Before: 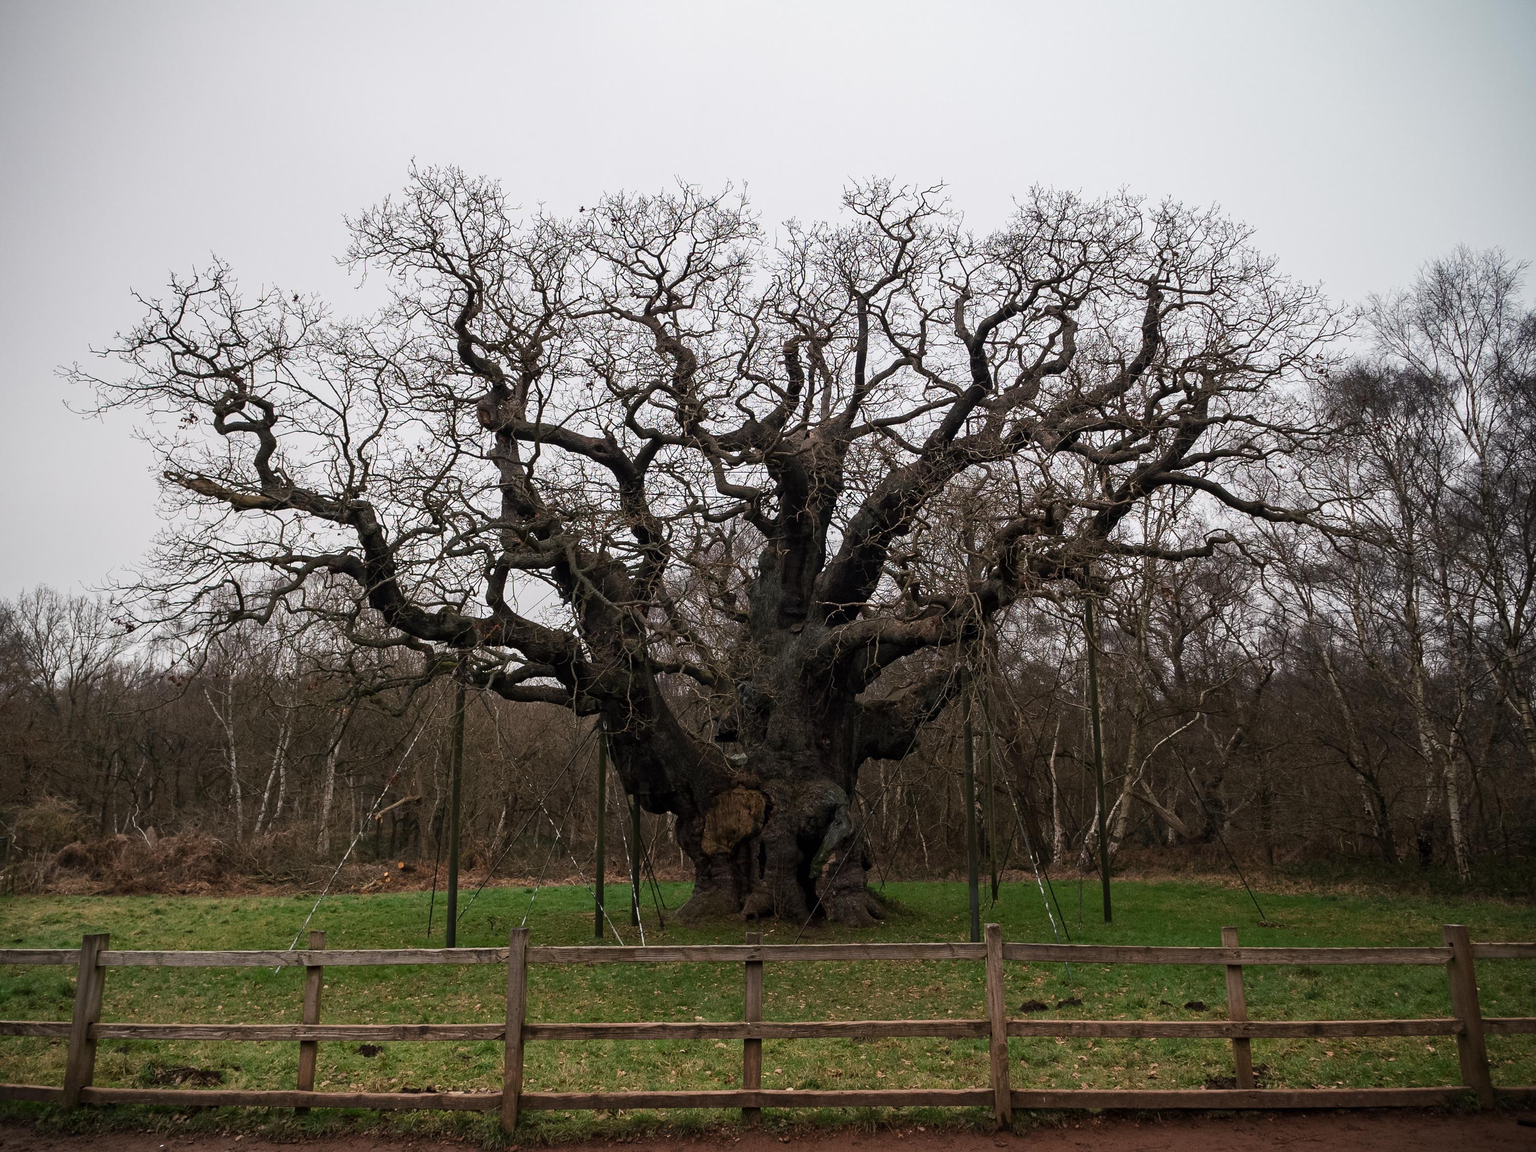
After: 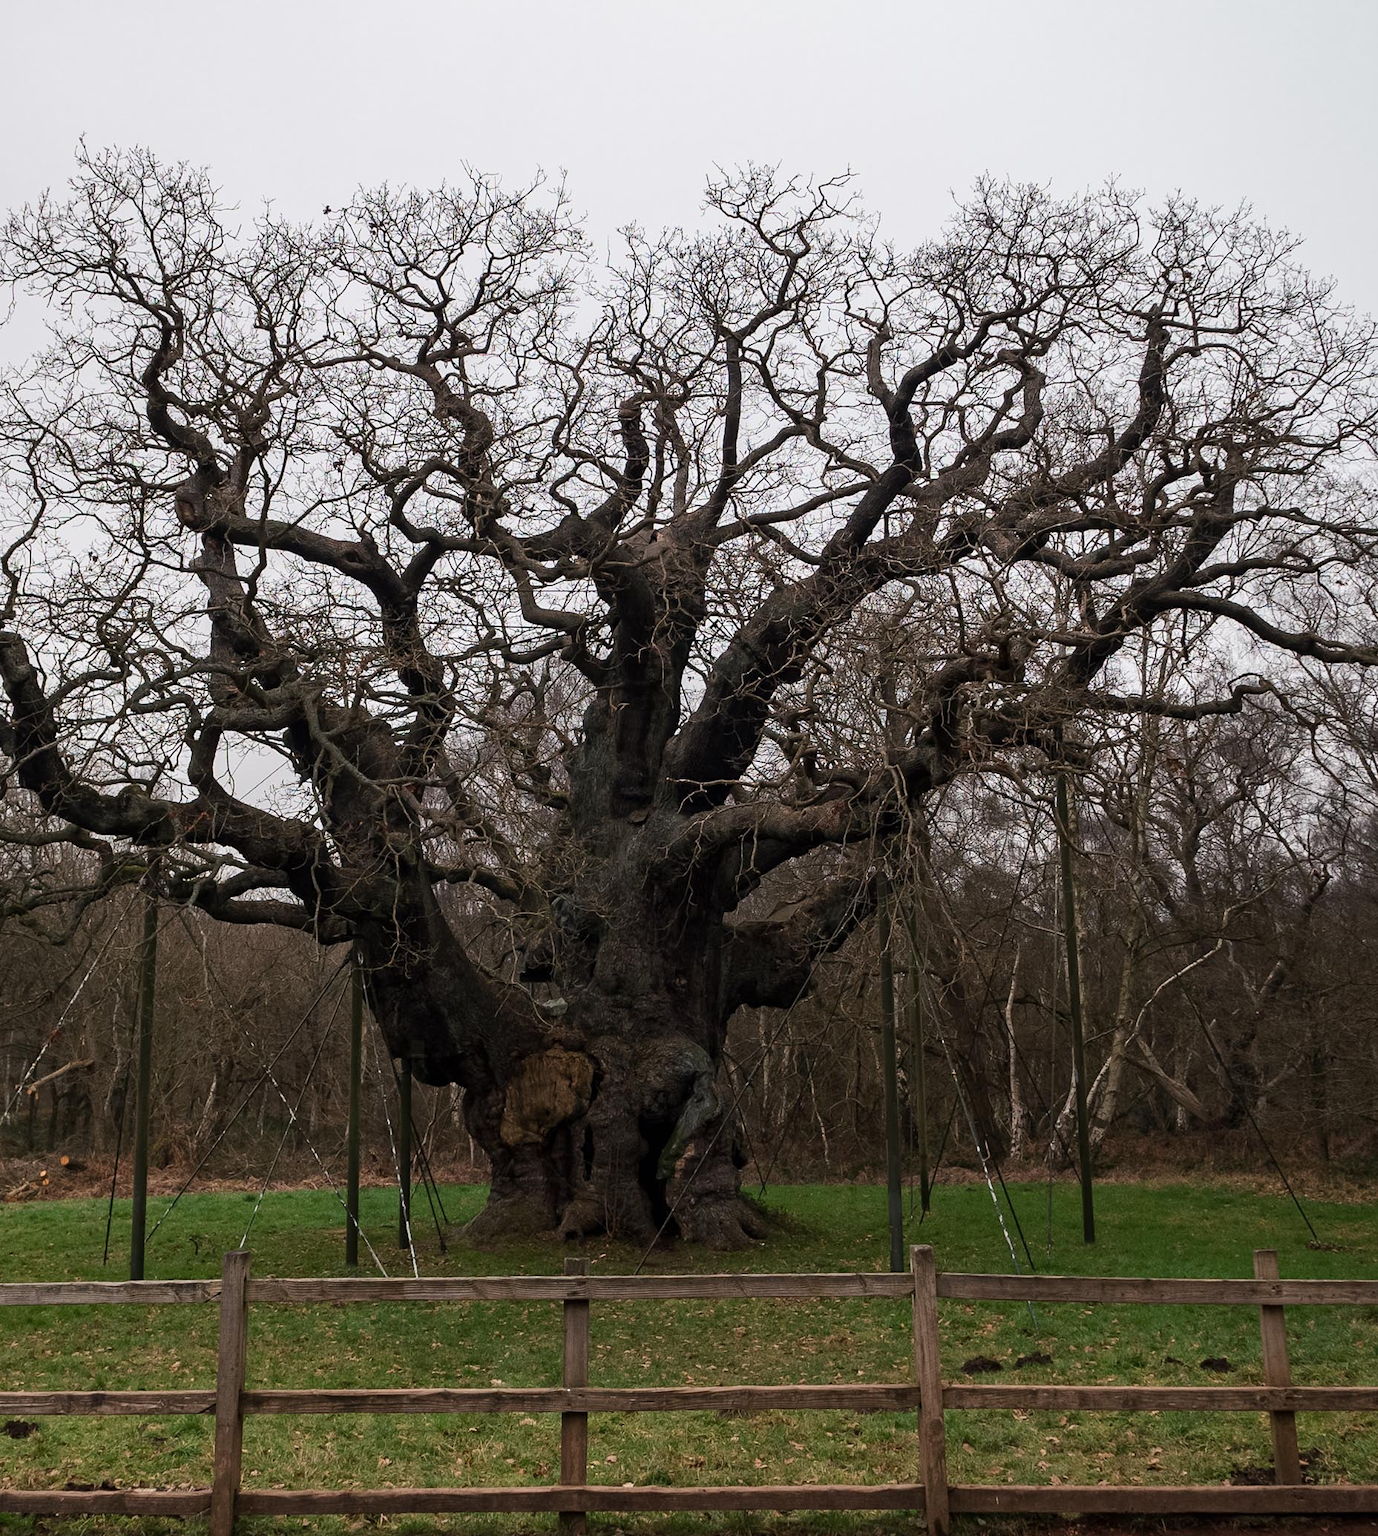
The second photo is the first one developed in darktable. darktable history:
crop and rotate: left 23.232%, top 5.639%, right 14.803%, bottom 2.347%
